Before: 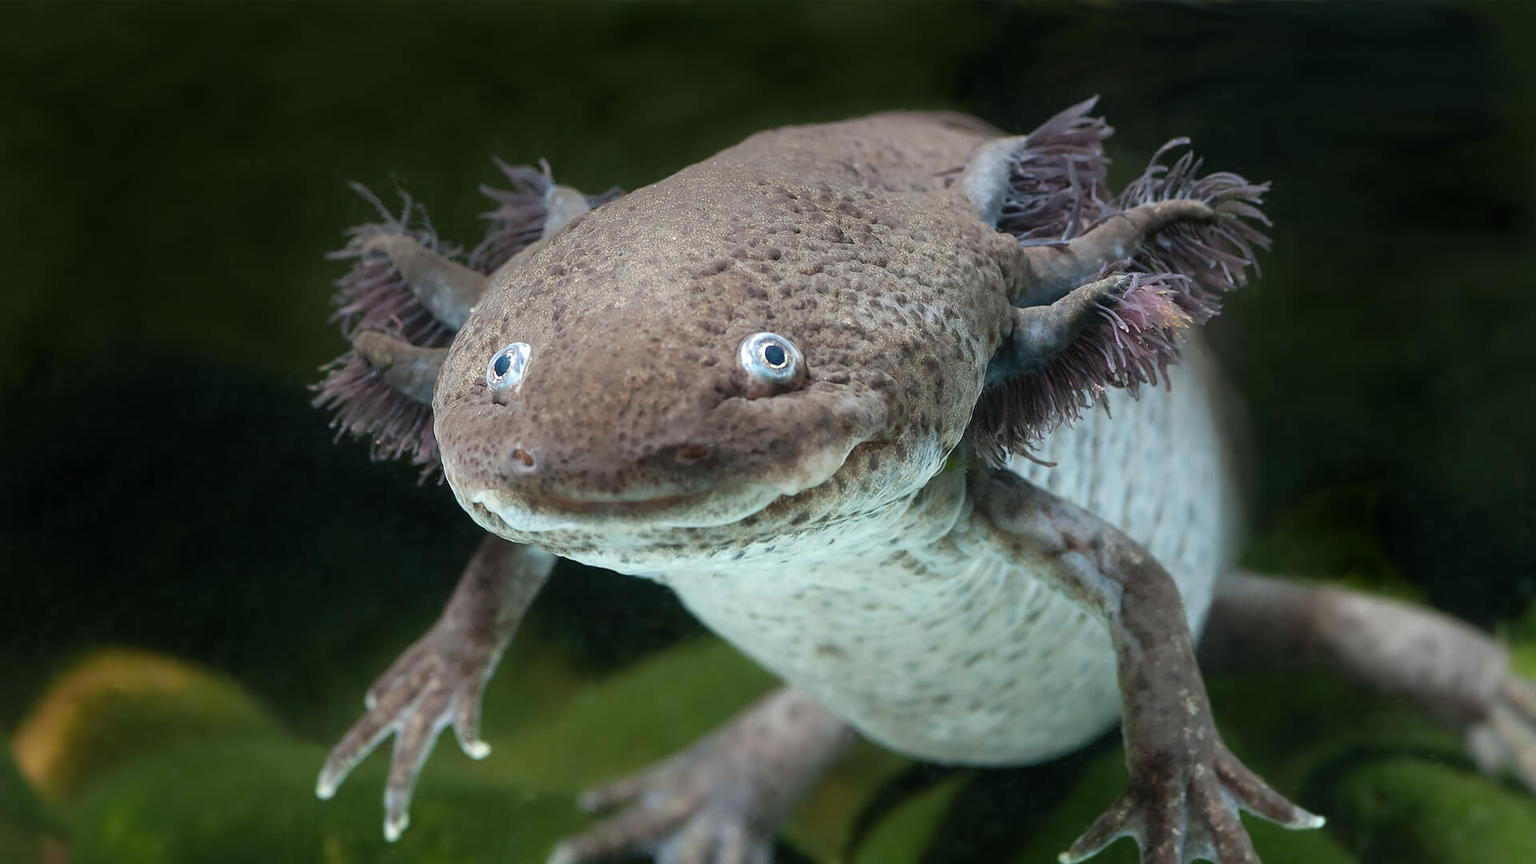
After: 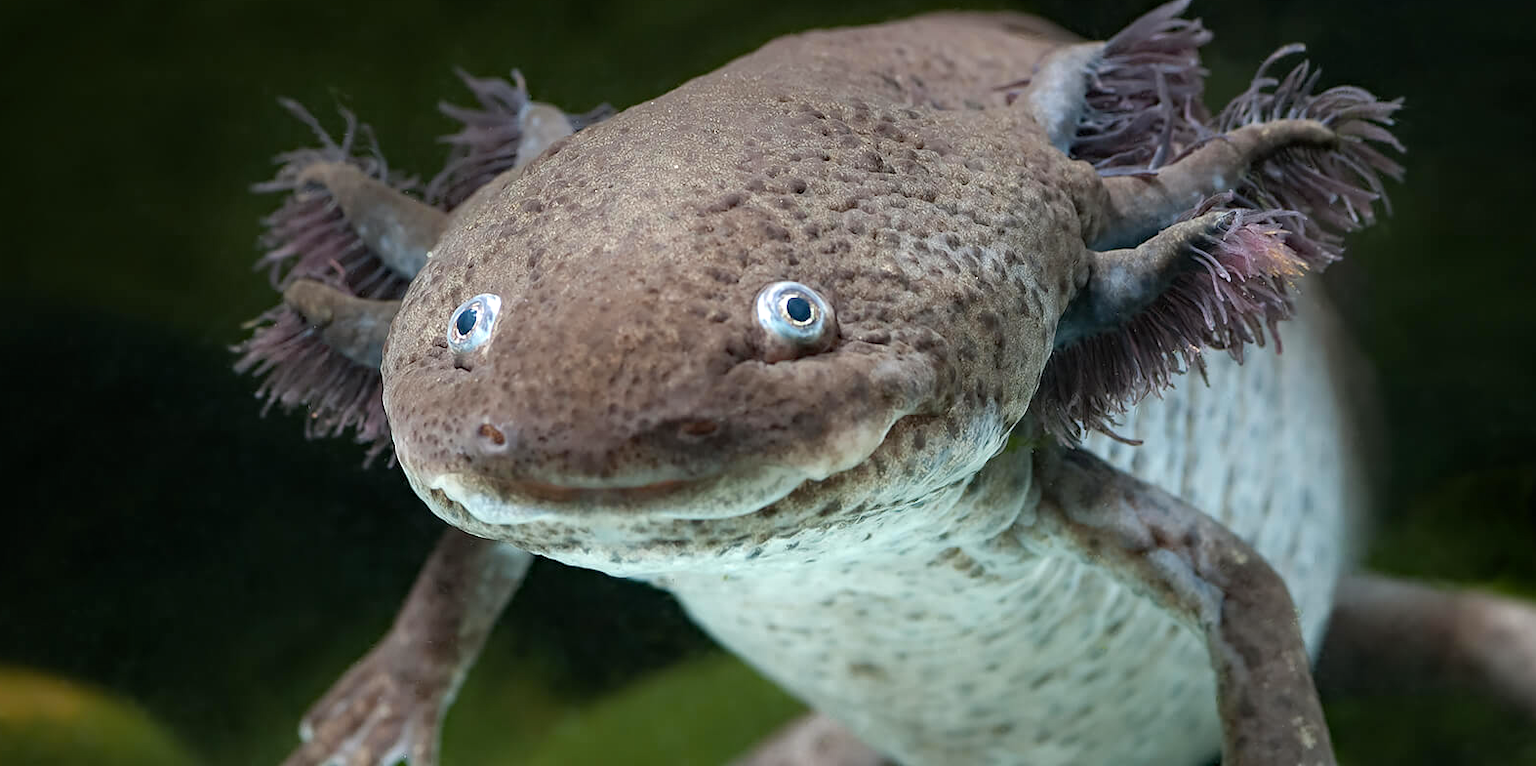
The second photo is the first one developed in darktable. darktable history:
white balance: red 1, blue 1
haze removal: compatibility mode true, adaptive false
crop: left 7.856%, top 11.836%, right 10.12%, bottom 15.387%
